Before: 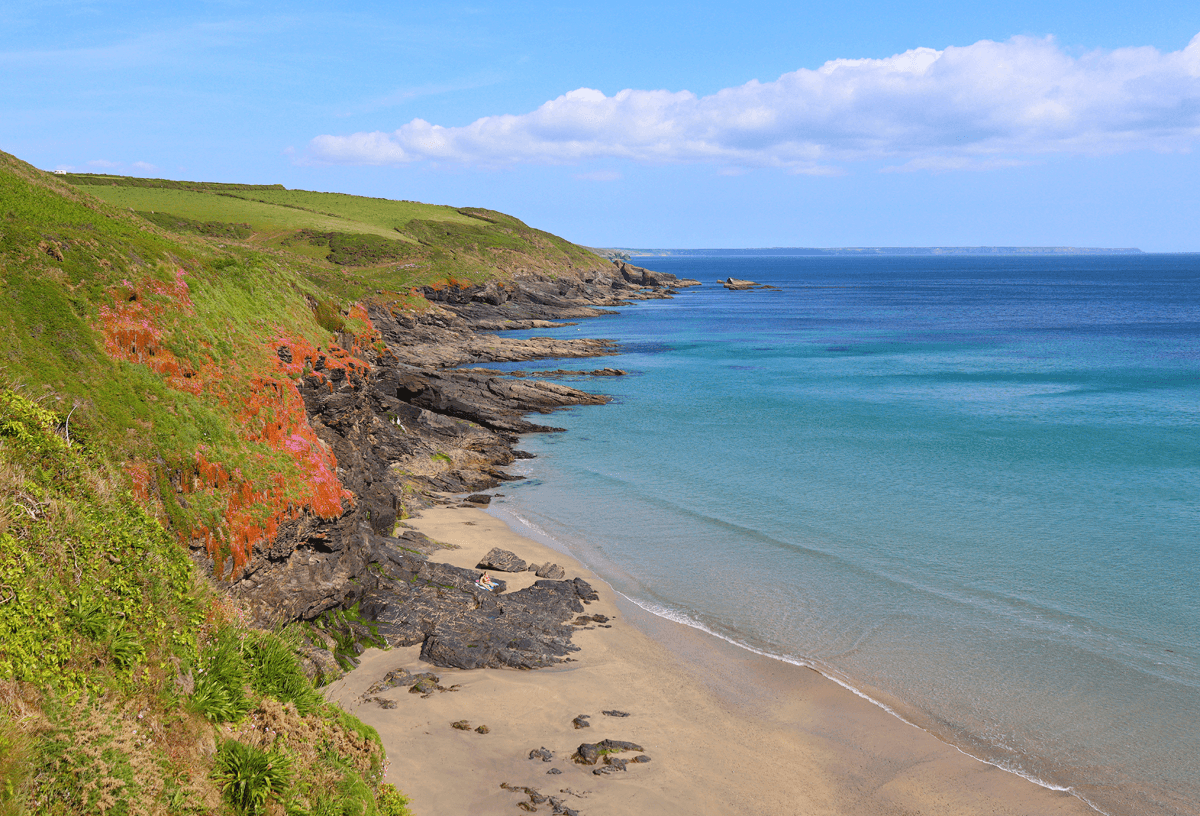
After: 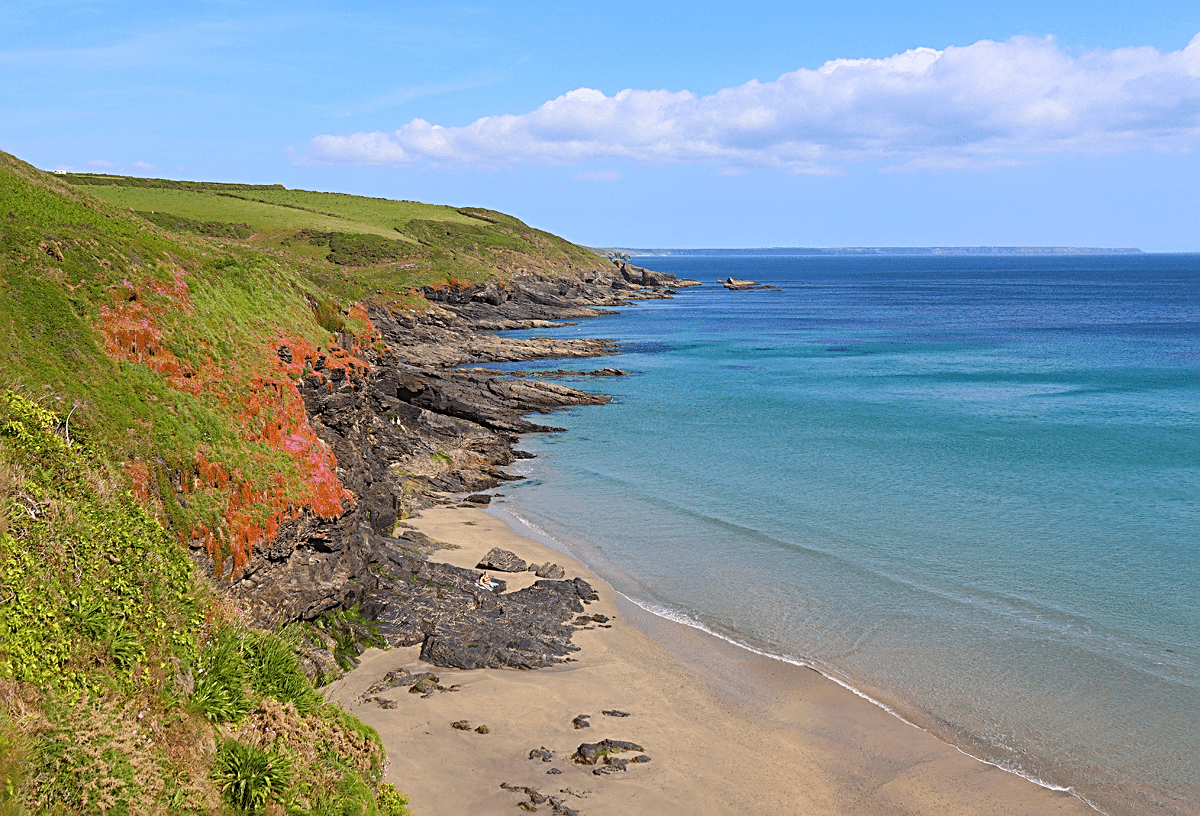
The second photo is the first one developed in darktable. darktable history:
sharpen: radius 2.532, amount 0.617
